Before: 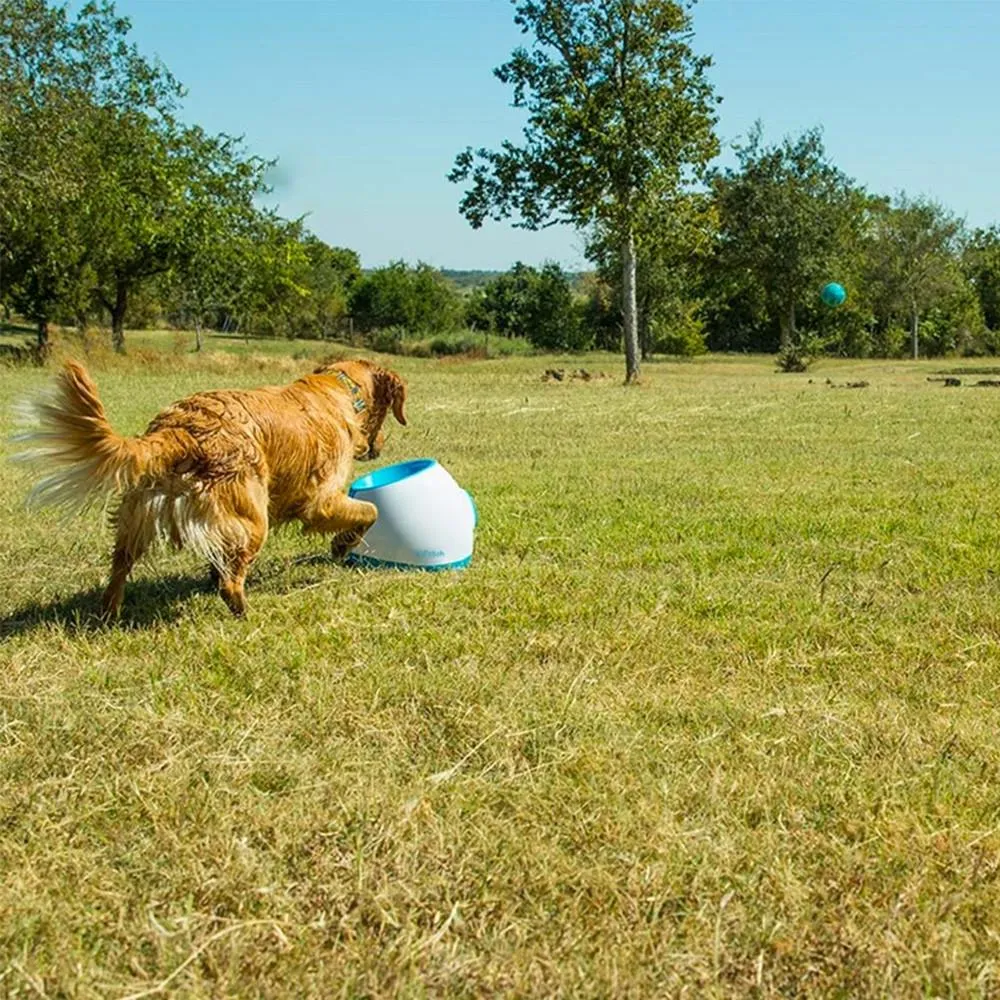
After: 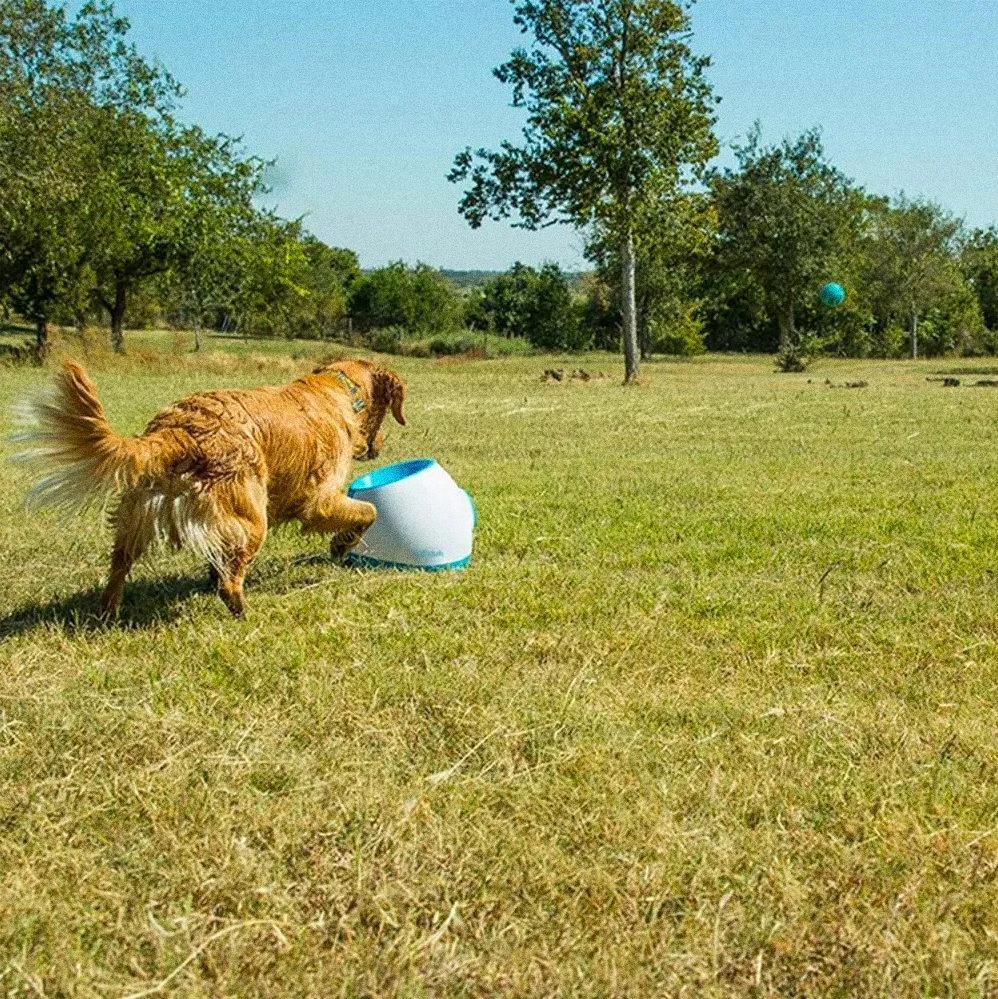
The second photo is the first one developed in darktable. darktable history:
grain: coarseness 0.09 ISO, strength 40%
crop and rotate: left 0.126%
